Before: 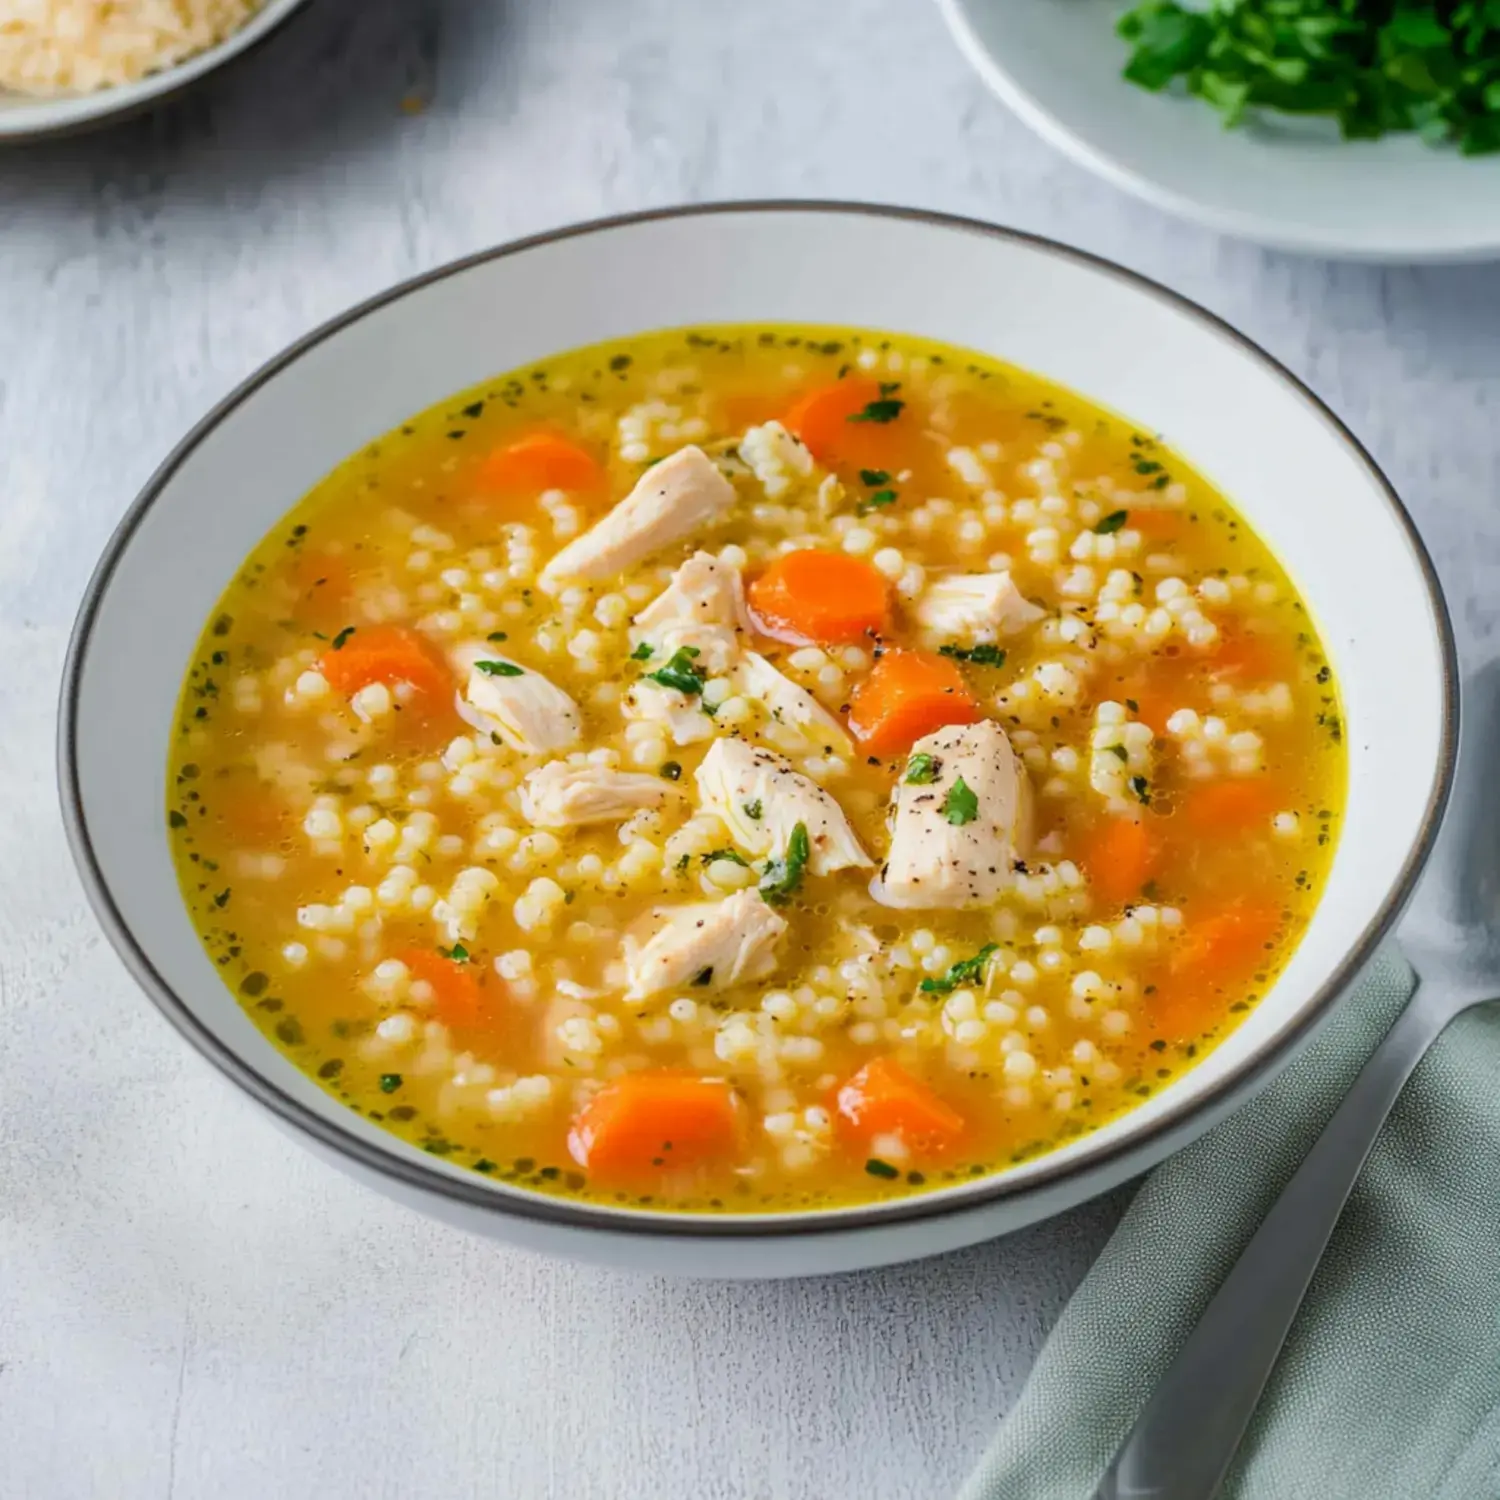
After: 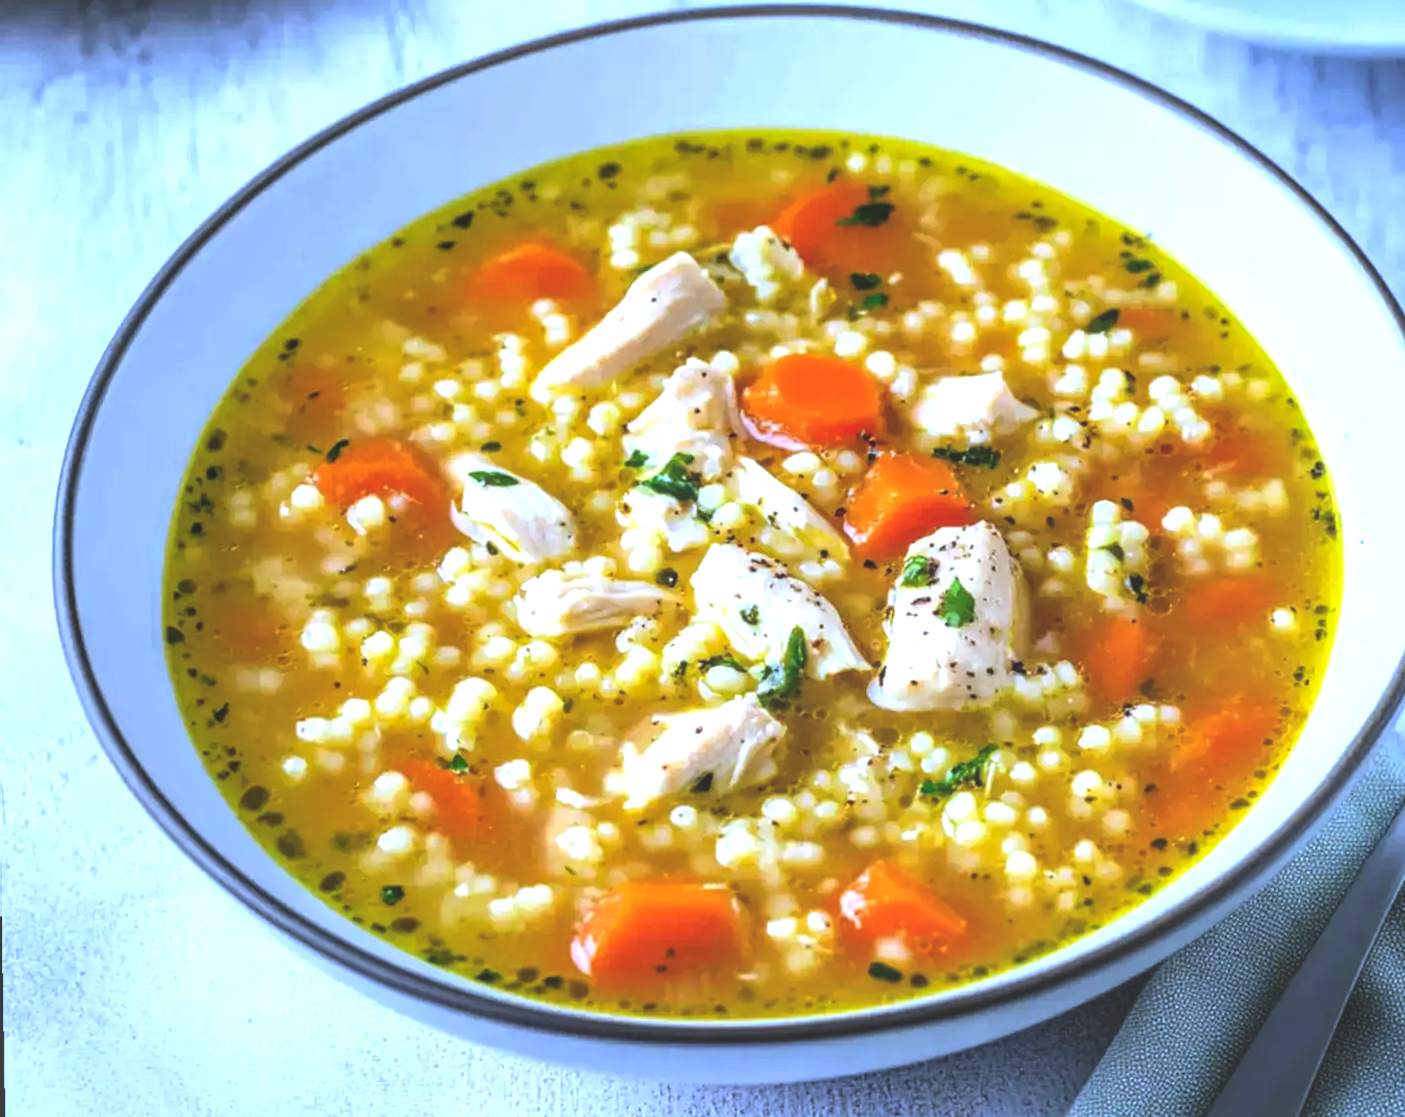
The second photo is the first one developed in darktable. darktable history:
rgb curve: curves: ch0 [(0, 0.186) (0.314, 0.284) (0.775, 0.708) (1, 1)], compensate middle gray true, preserve colors none
rotate and perspective: rotation -1°, crop left 0.011, crop right 0.989, crop top 0.025, crop bottom 0.975
local contrast: on, module defaults
exposure: black level correction 0, exposure 0.7 EV, compensate exposure bias true, compensate highlight preservation false
crop and rotate: angle 0.03°, top 11.643%, right 5.651%, bottom 11.189%
white balance: red 0.871, blue 1.249
